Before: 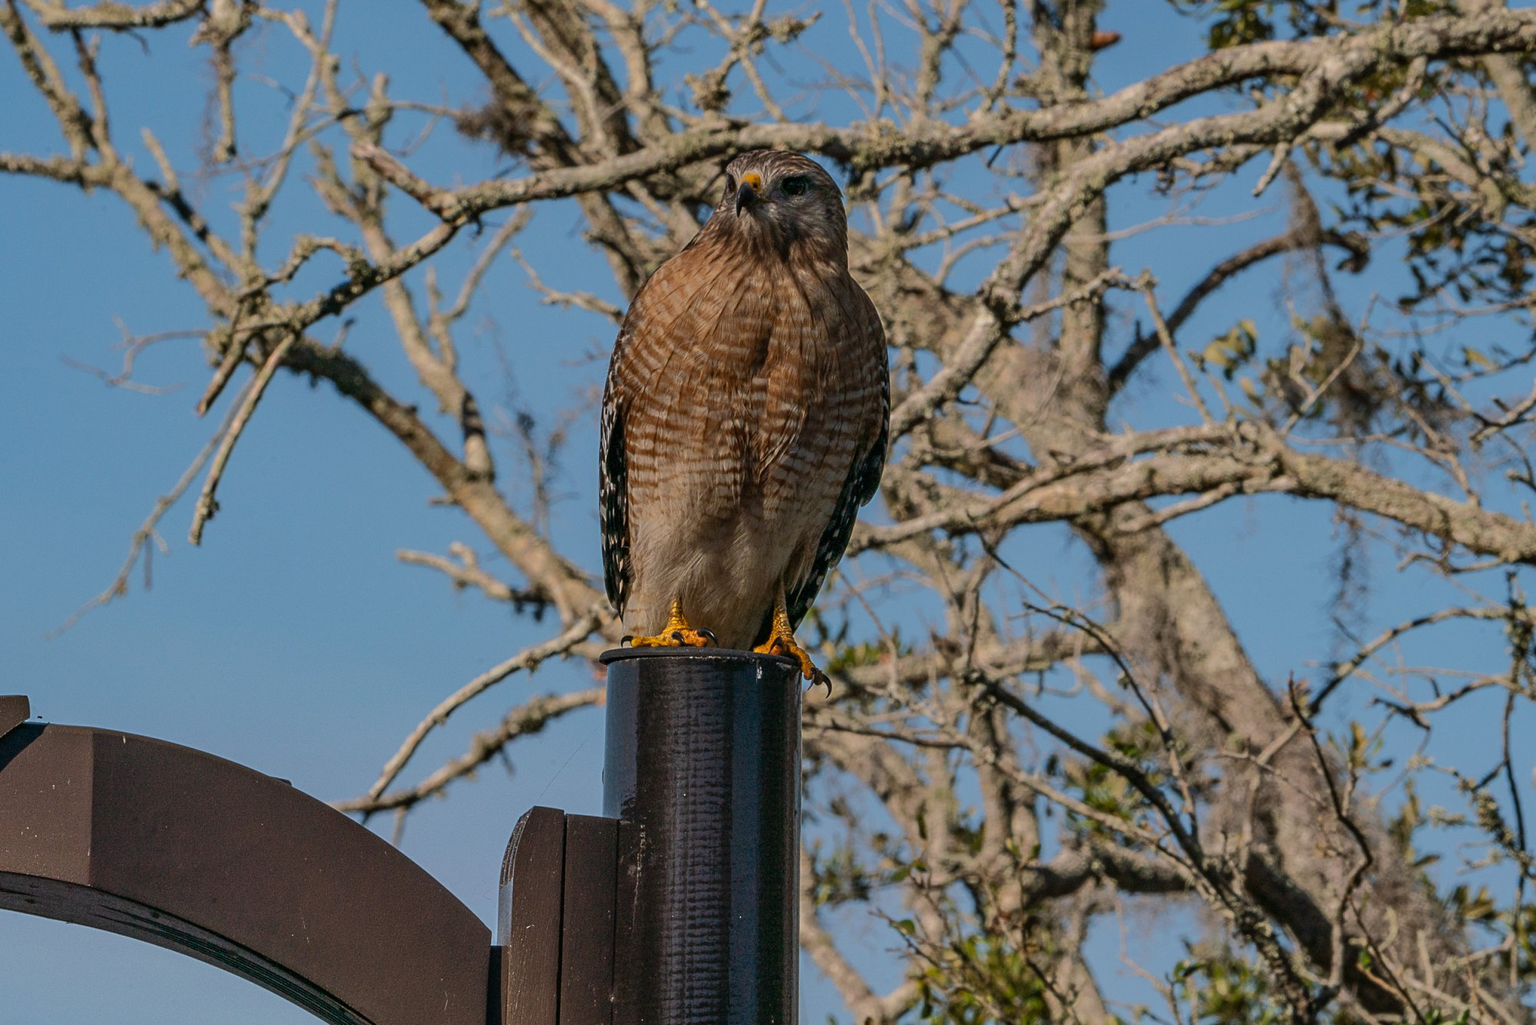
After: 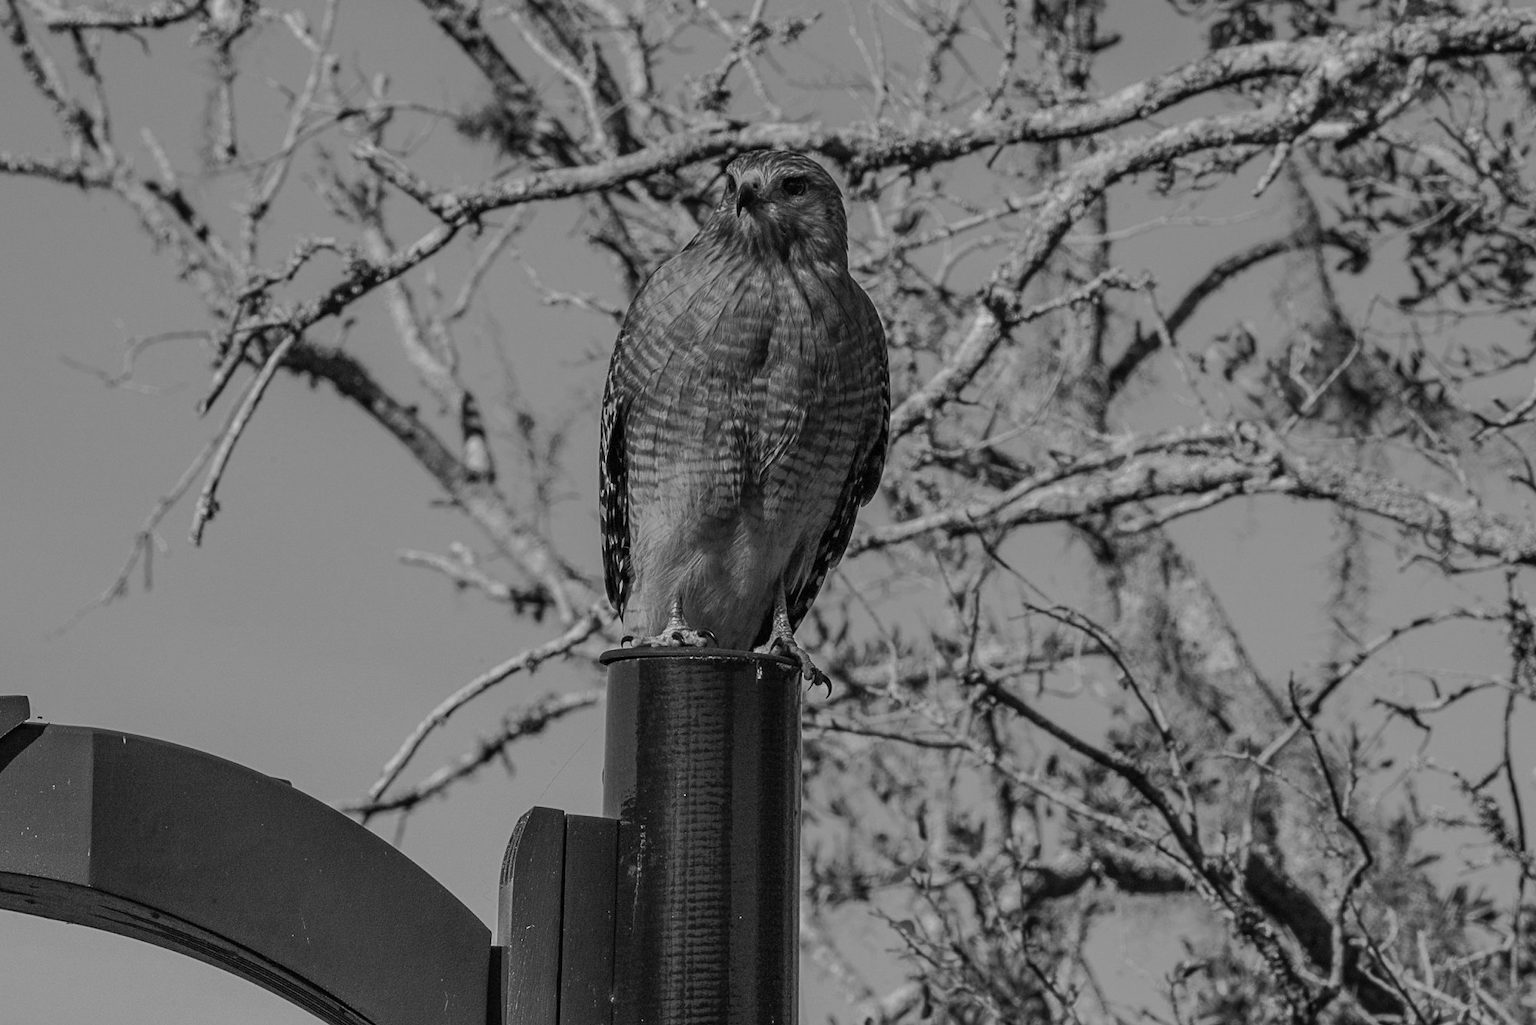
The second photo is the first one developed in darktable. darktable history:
tone equalizer: on, module defaults
monochrome: on, module defaults
